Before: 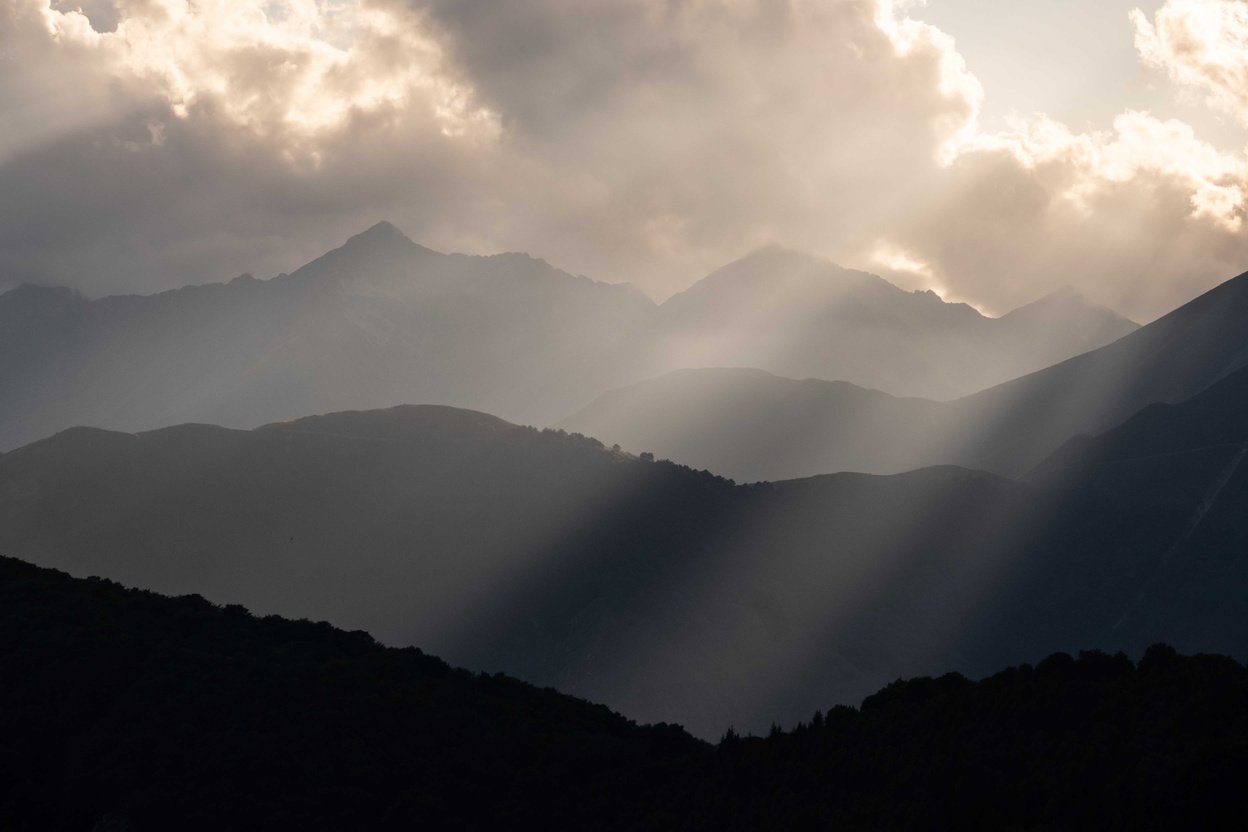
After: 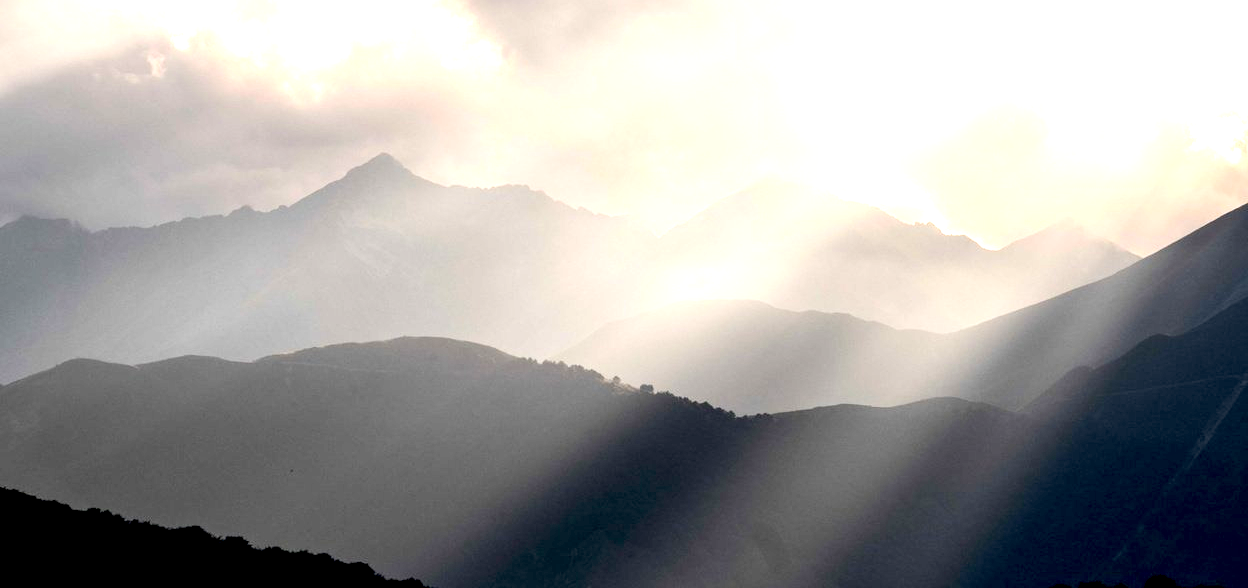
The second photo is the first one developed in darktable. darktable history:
exposure: black level correction 0.009, exposure 1.425 EV, compensate highlight preservation false
crop and rotate: top 8.293%, bottom 20.996%
rgb levels: preserve colors max RGB
local contrast: highlights 100%, shadows 100%, detail 120%, midtone range 0.2
contrast brightness saturation: contrast 0.14
